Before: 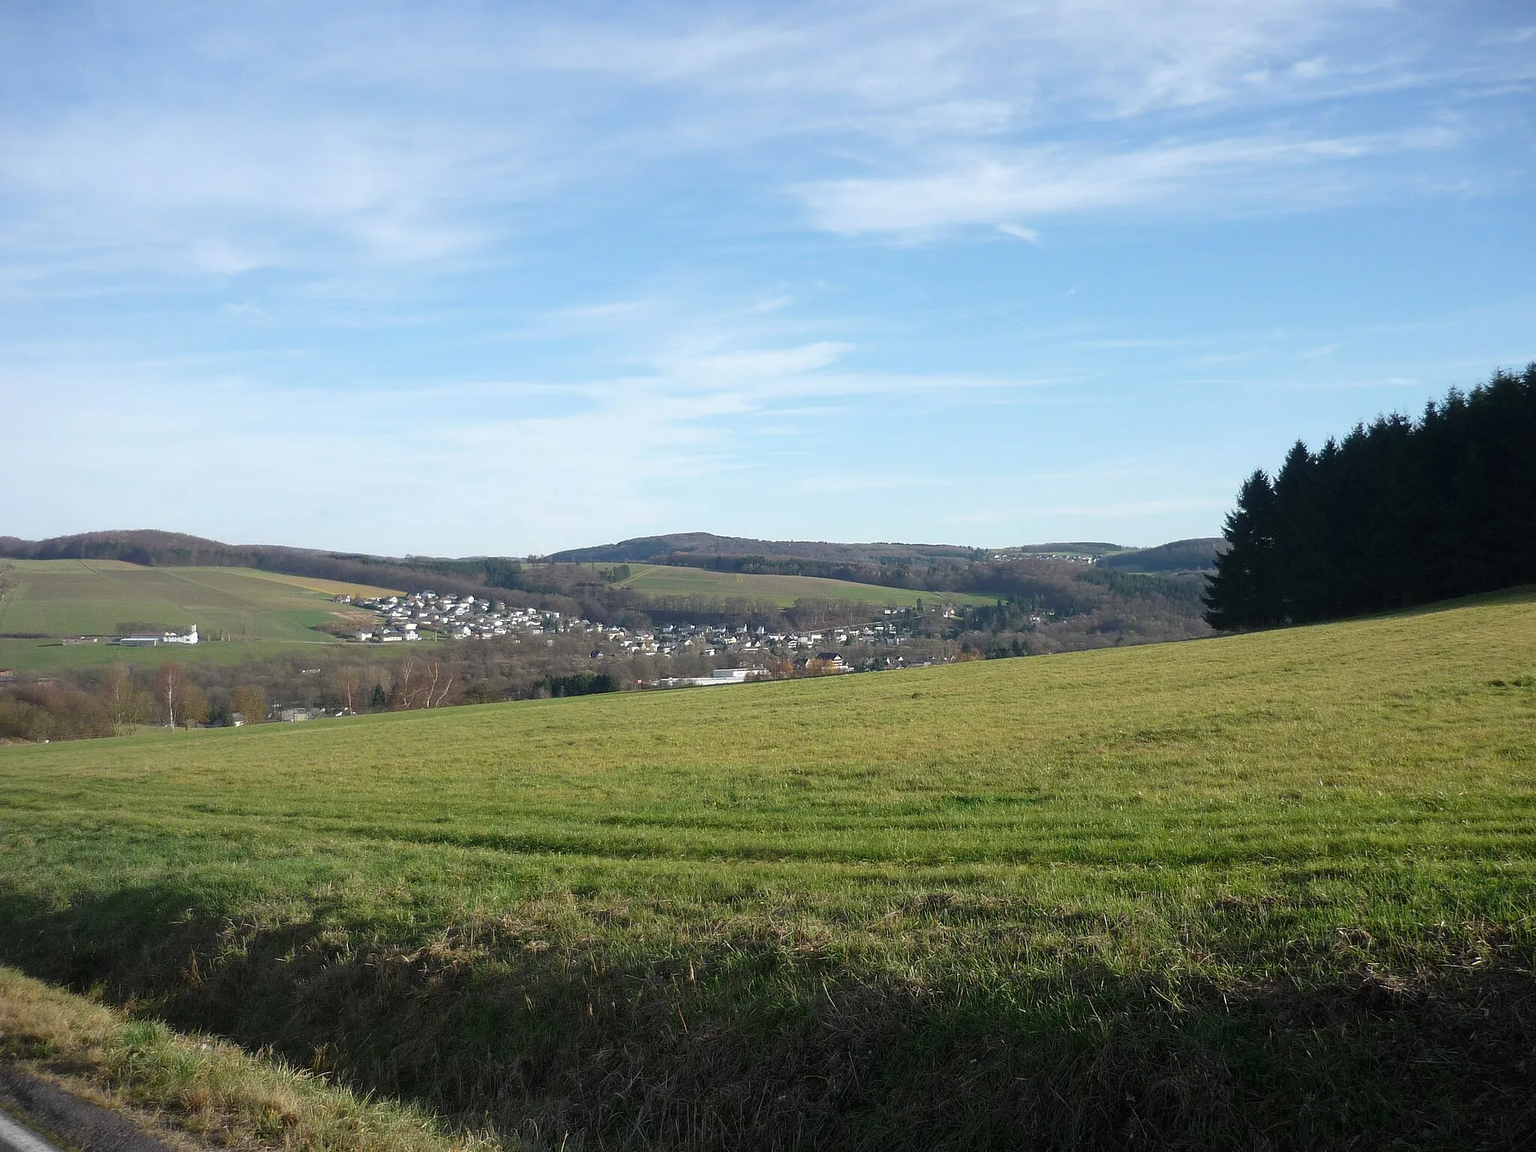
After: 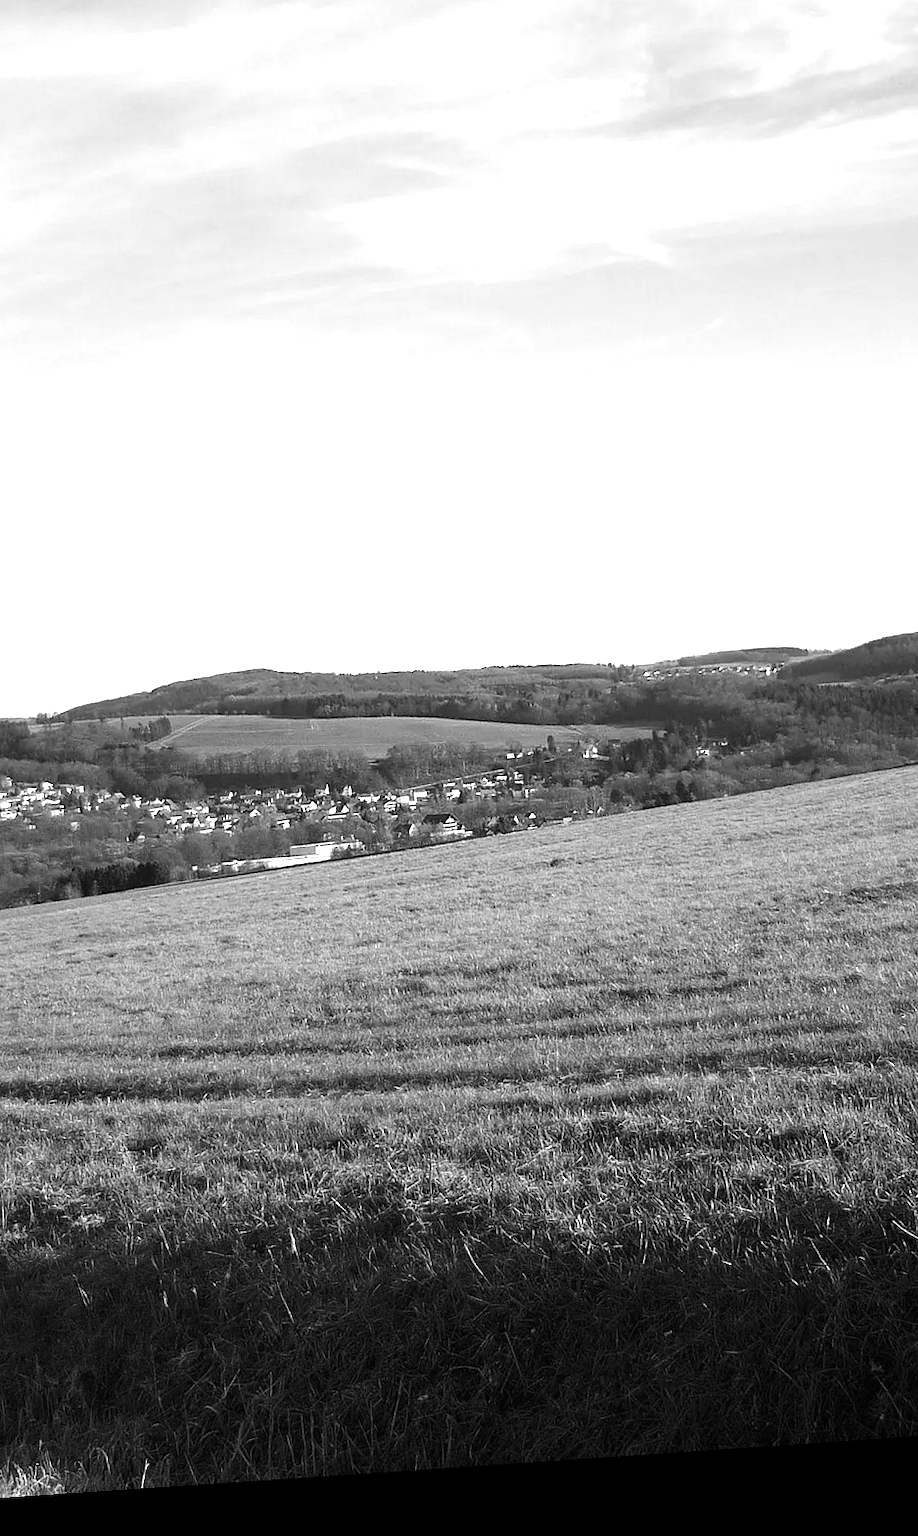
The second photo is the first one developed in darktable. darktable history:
rotate and perspective: rotation -4.2°, shear 0.006, automatic cropping off
tone equalizer: -8 EV -0.75 EV, -7 EV -0.7 EV, -6 EV -0.6 EV, -5 EV -0.4 EV, -3 EV 0.4 EV, -2 EV 0.6 EV, -1 EV 0.7 EV, +0 EV 0.75 EV, edges refinement/feathering 500, mask exposure compensation -1.57 EV, preserve details no
crop: left 33.452%, top 6.025%, right 23.155%
white balance: emerald 1
monochrome: a 32, b 64, size 2.3, highlights 1
contrast brightness saturation: saturation -0.04
exposure: exposure 0.207 EV, compensate highlight preservation false
haze removal: compatibility mode true, adaptive false
